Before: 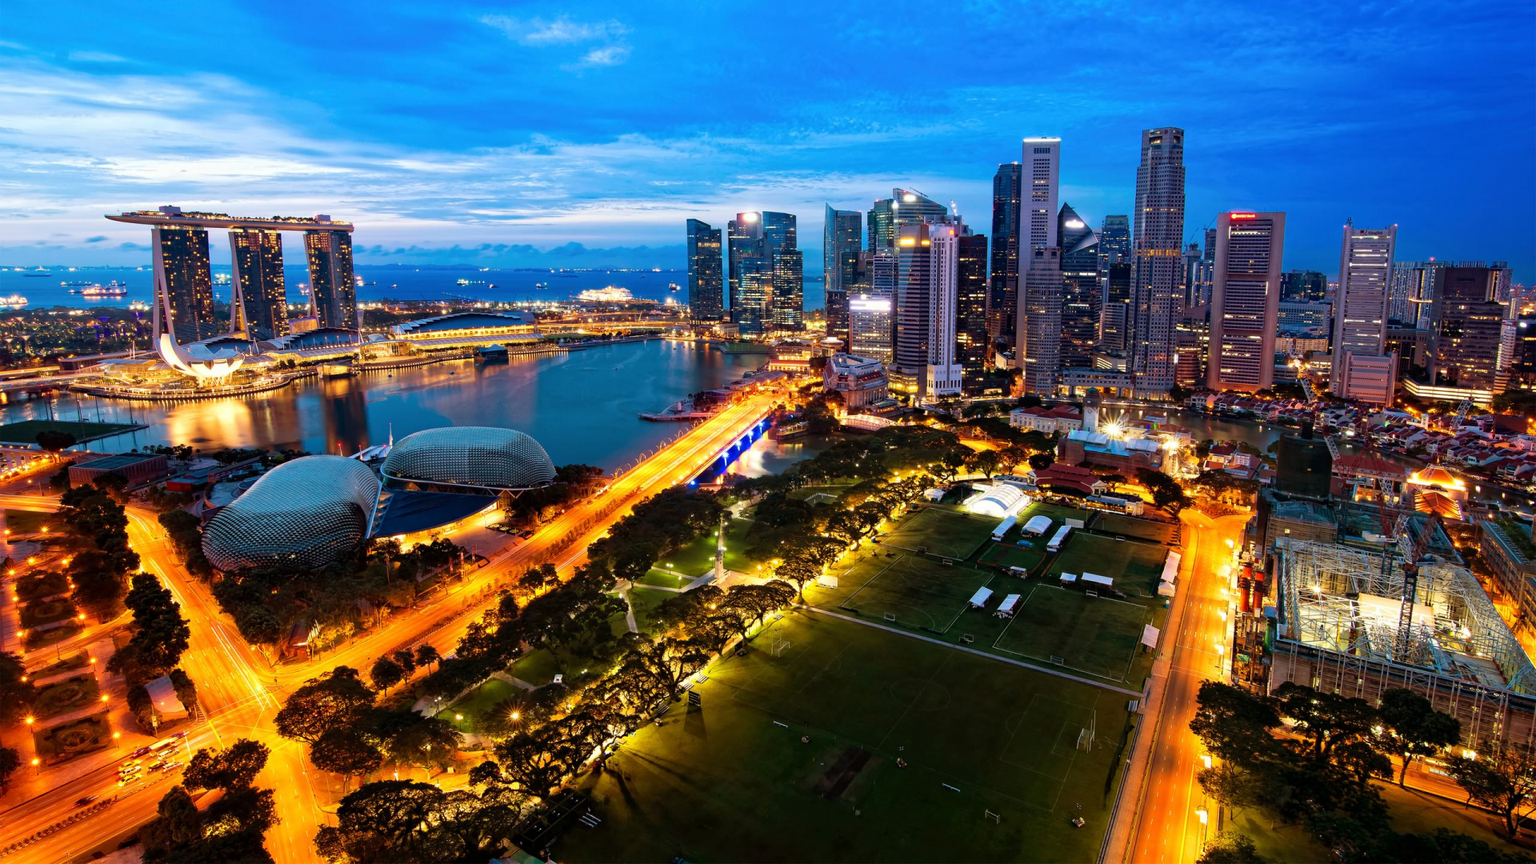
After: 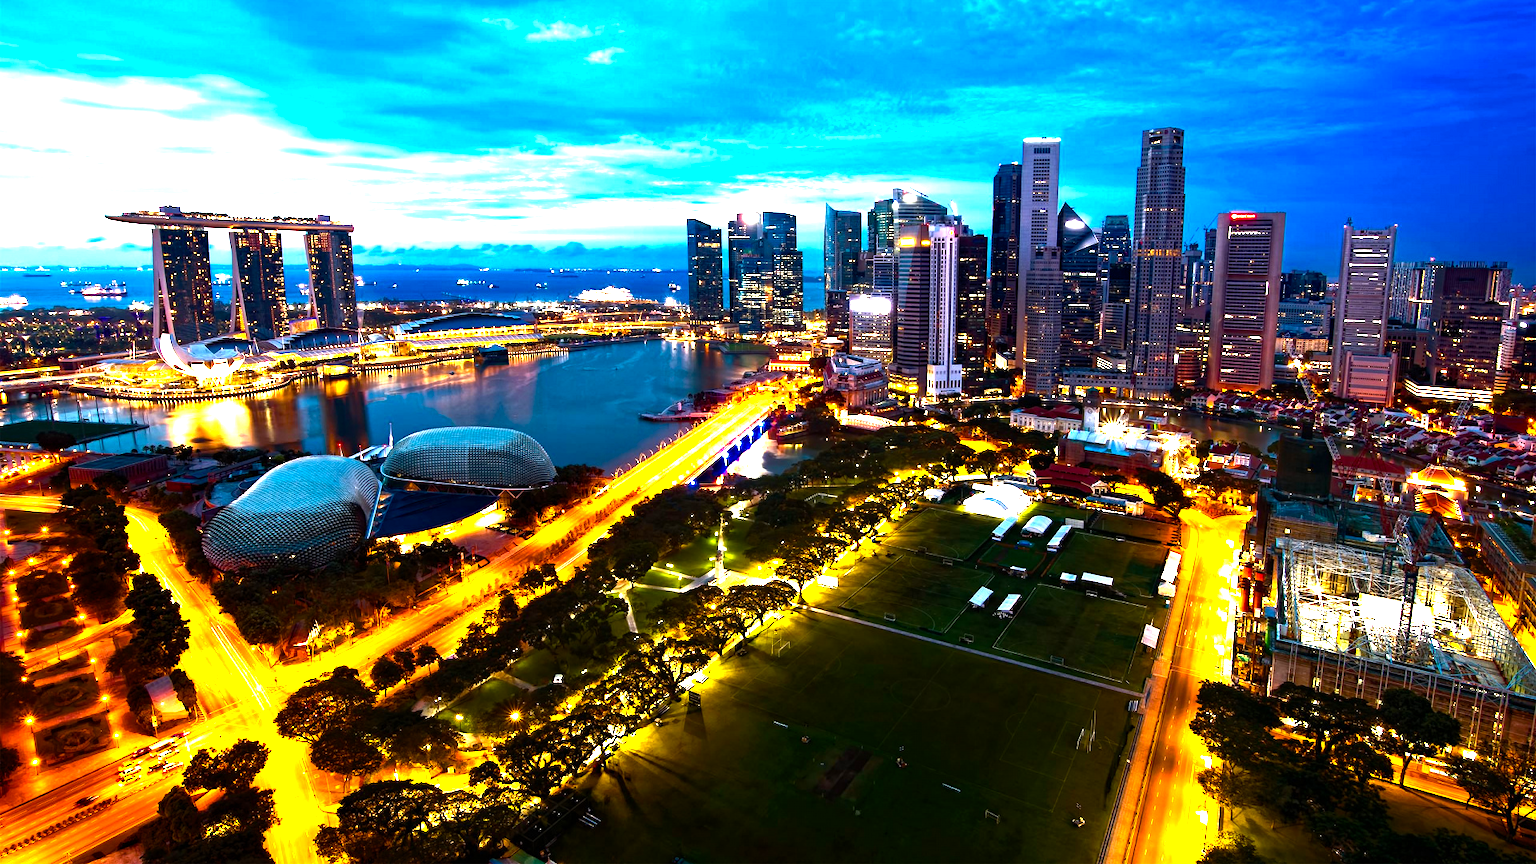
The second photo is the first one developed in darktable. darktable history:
color balance rgb: perceptual saturation grading › global saturation 13.907%, perceptual saturation grading › highlights -30.168%, perceptual saturation grading › shadows 50.98%, perceptual brilliance grading › highlights 74.487%, perceptual brilliance grading › shadows -30.12%, contrast -10.088%
